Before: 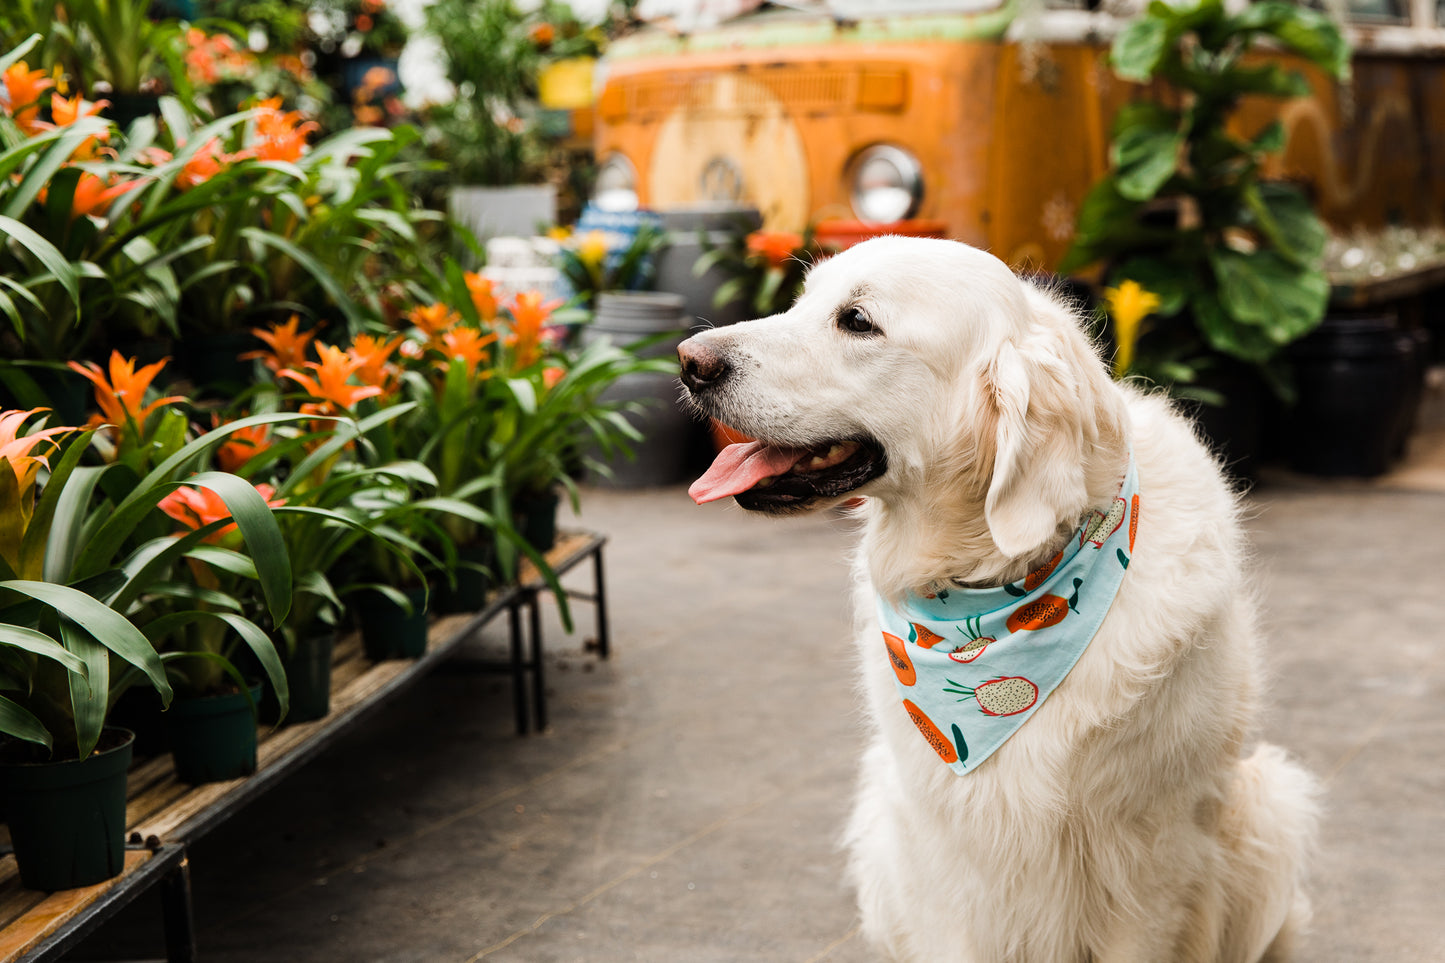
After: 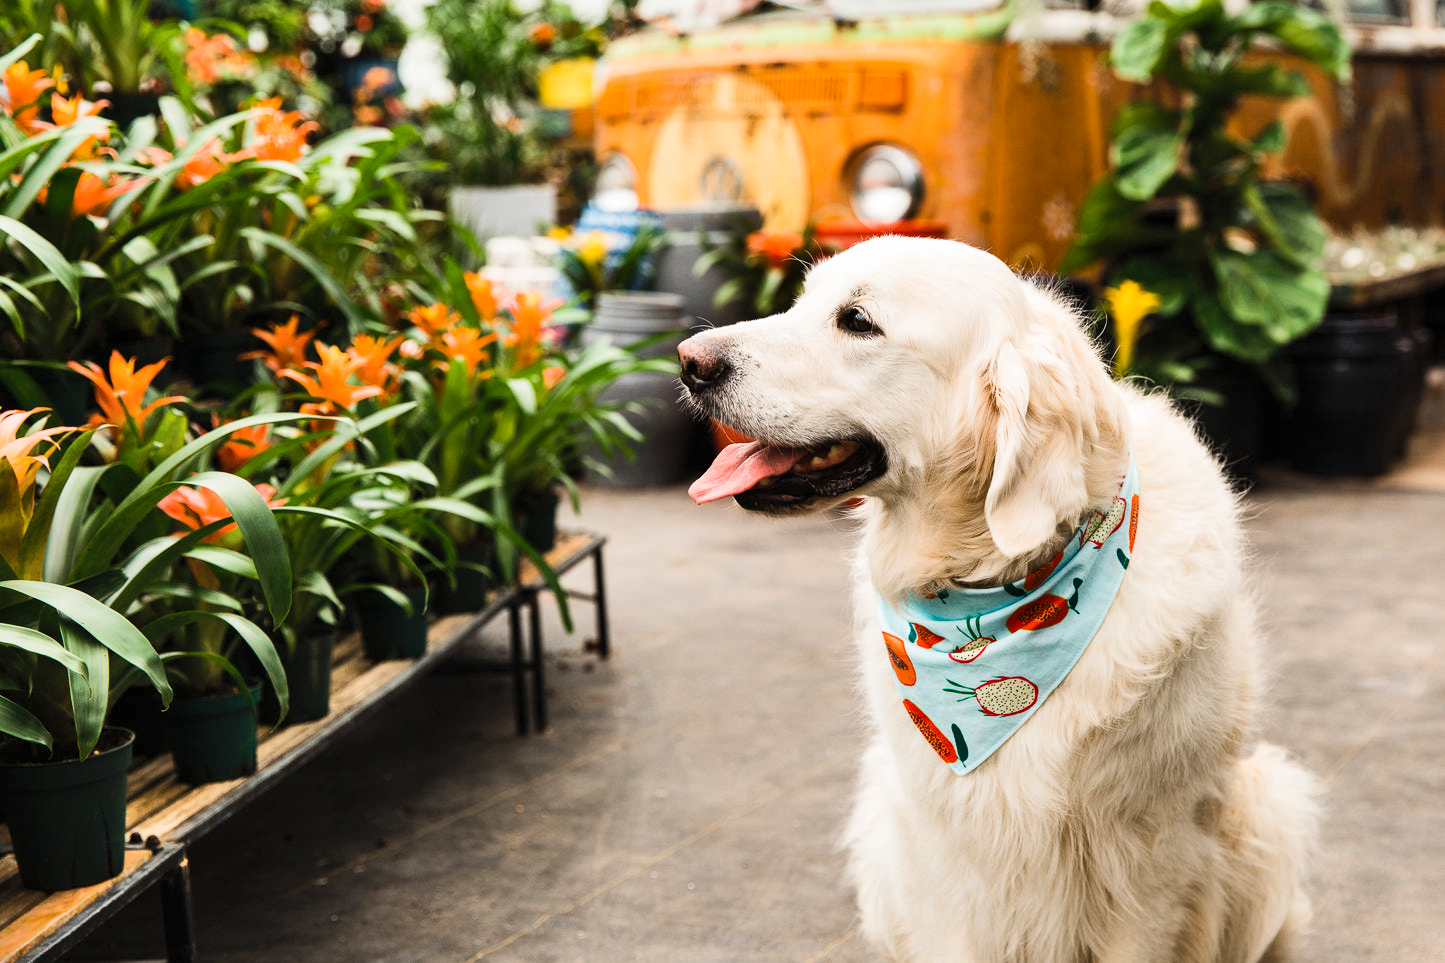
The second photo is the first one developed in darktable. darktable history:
tone equalizer: on, module defaults
contrast brightness saturation: contrast 0.2, brightness 0.15, saturation 0.14
shadows and highlights: soften with gaussian
